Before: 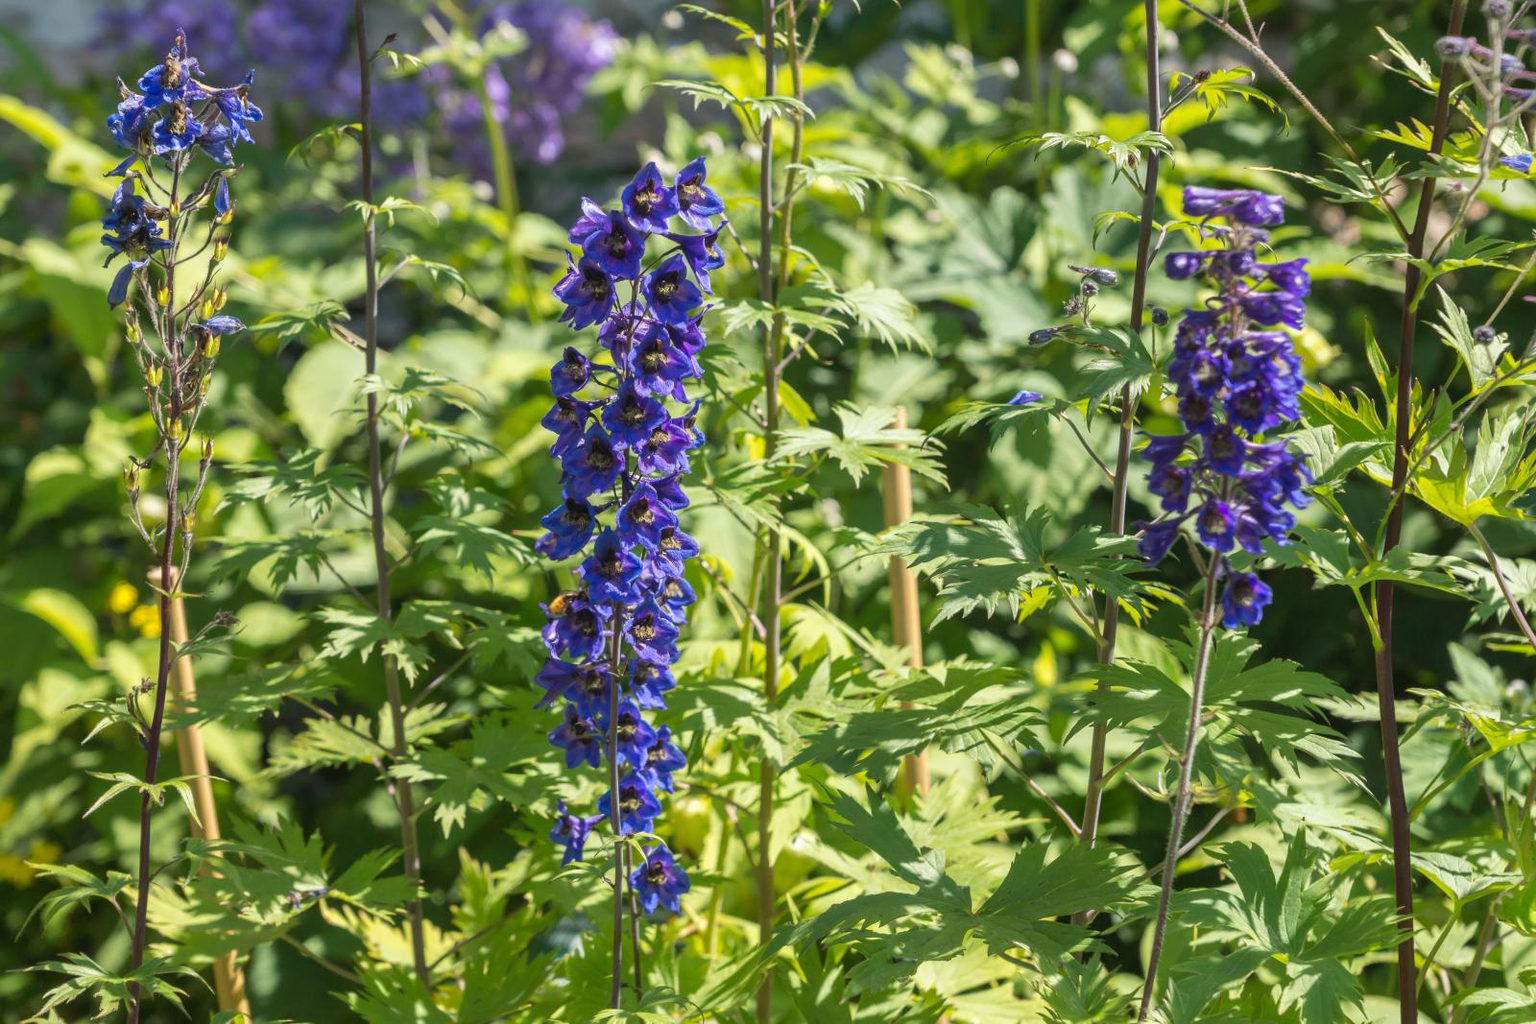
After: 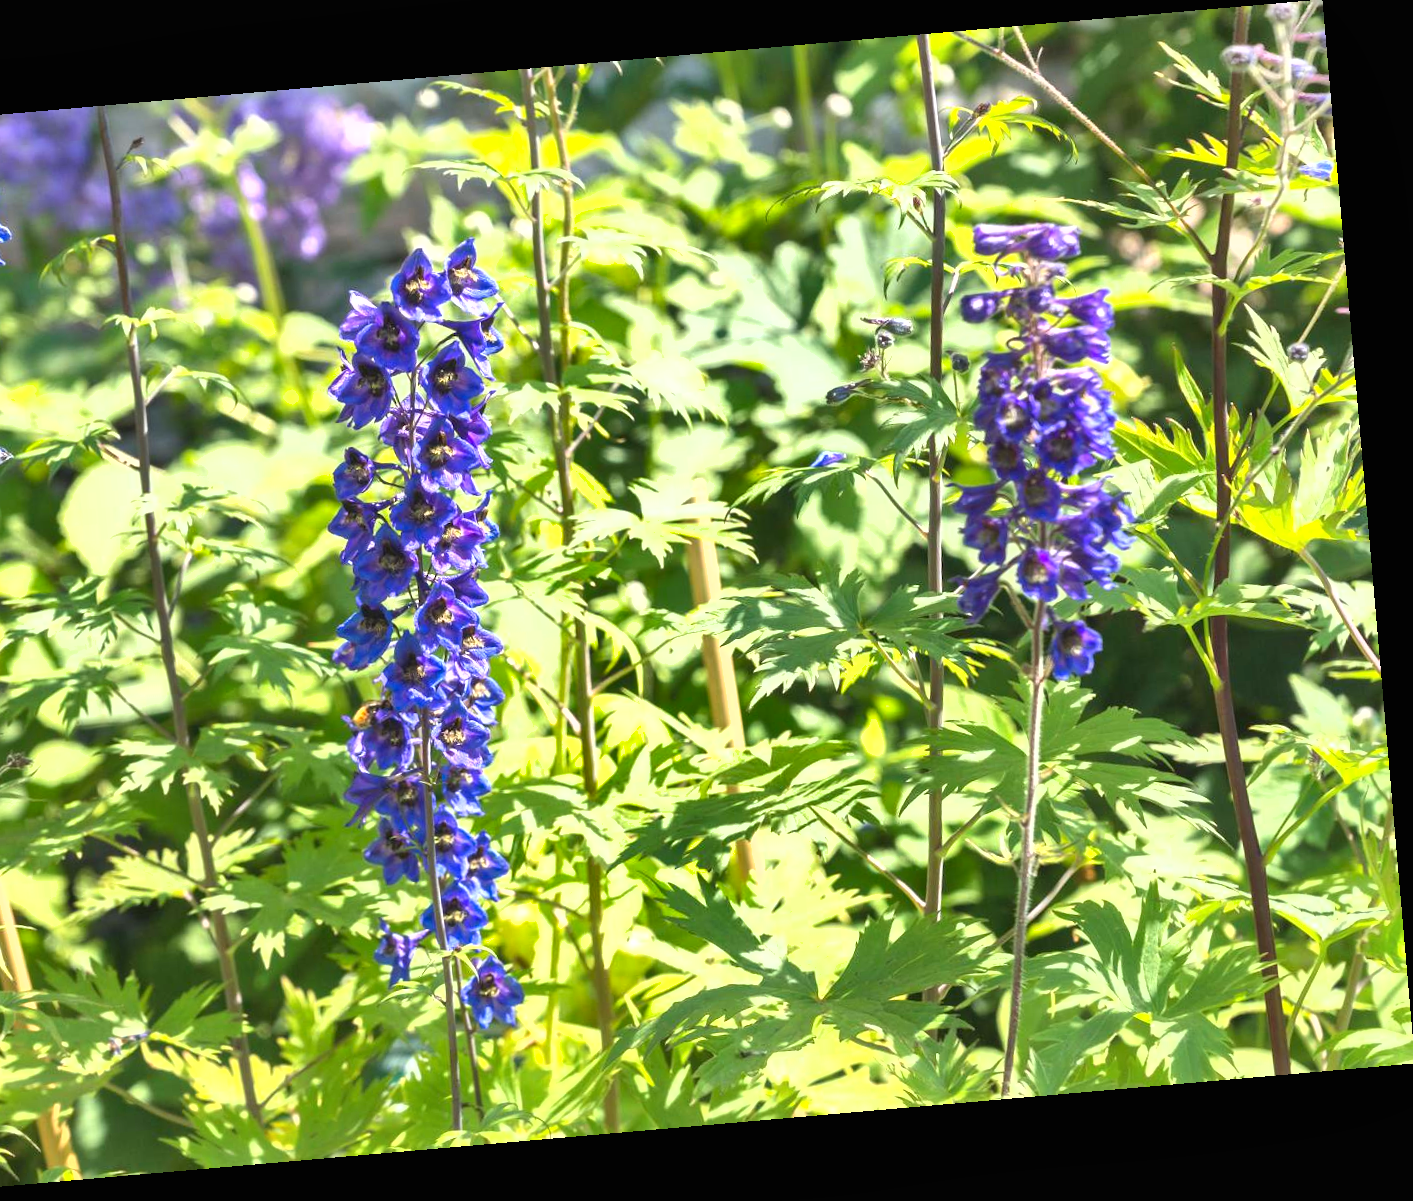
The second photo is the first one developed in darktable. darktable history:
exposure: black level correction 0, exposure 1.1 EV, compensate highlight preservation false
rotate and perspective: rotation -4.98°, automatic cropping off
shadows and highlights: low approximation 0.01, soften with gaussian
crop: left 16.145%
